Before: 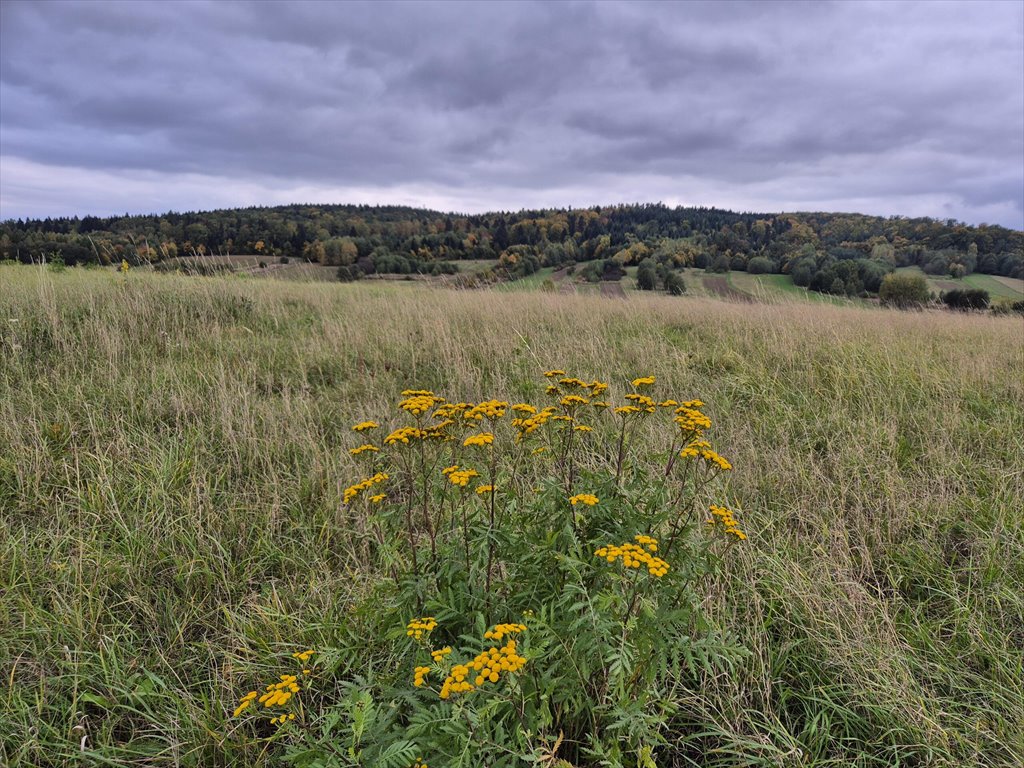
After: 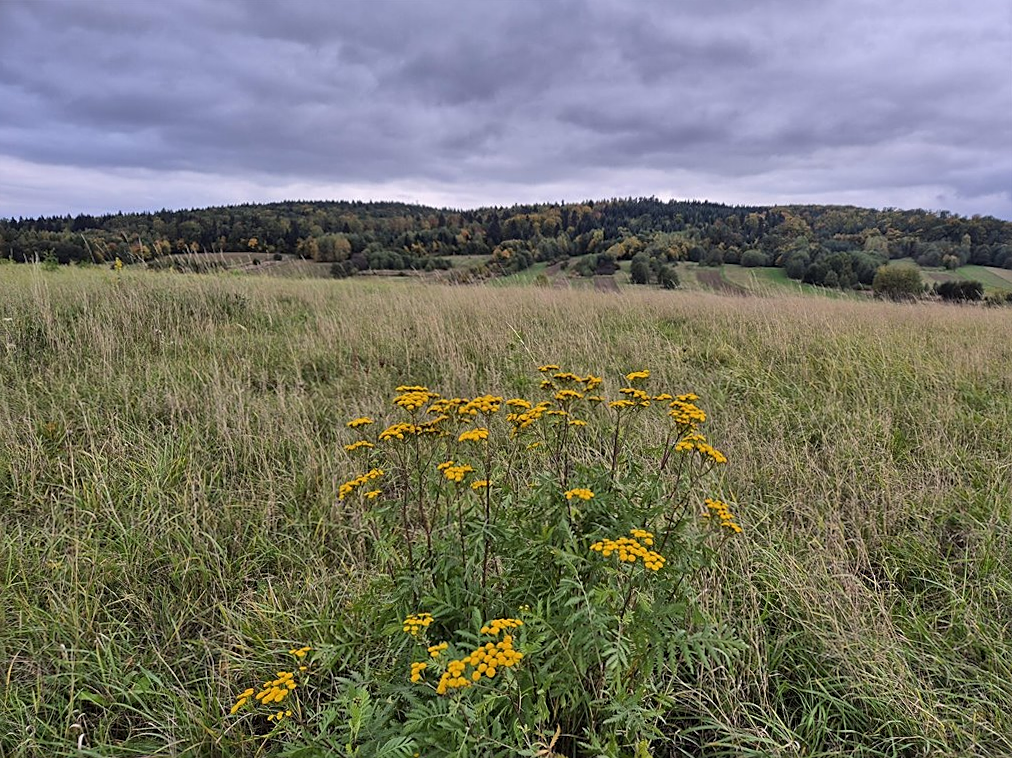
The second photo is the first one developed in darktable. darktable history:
rotate and perspective: rotation -0.45°, automatic cropping original format, crop left 0.008, crop right 0.992, crop top 0.012, crop bottom 0.988
sharpen: amount 0.478
